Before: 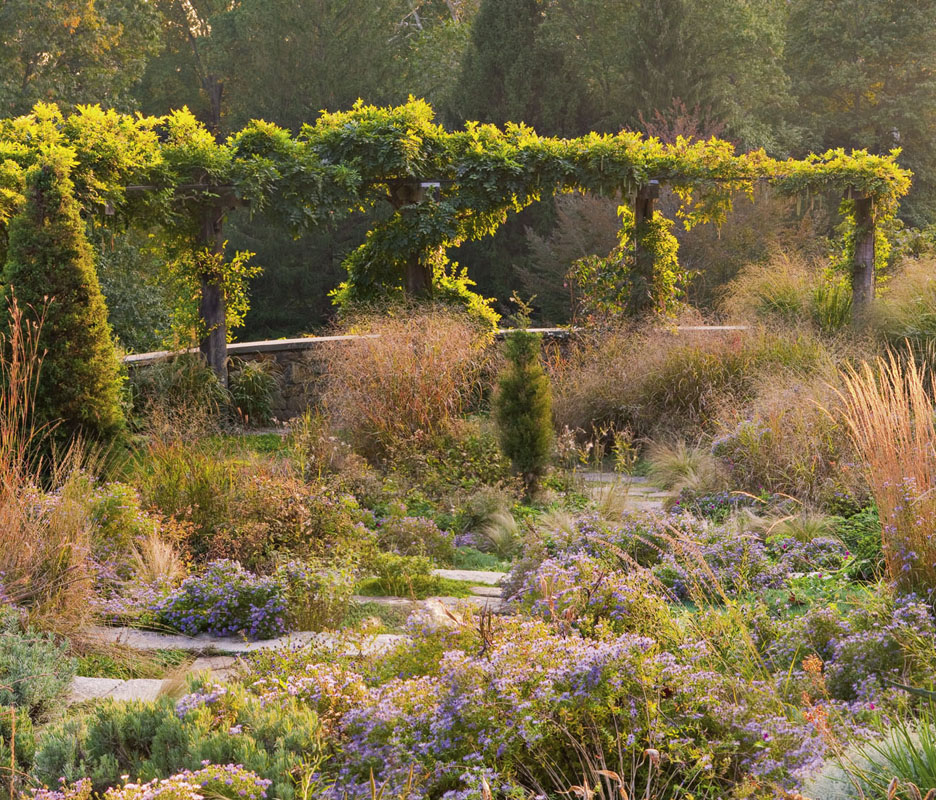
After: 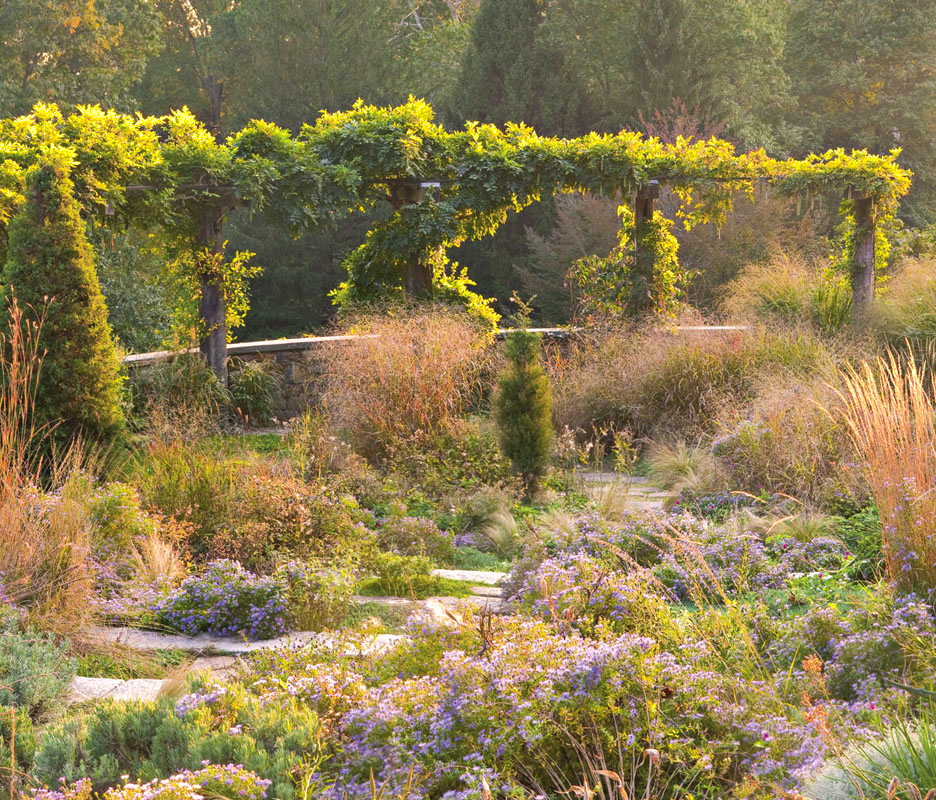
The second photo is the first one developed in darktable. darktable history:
shadows and highlights: on, module defaults
exposure: black level correction 0, exposure 0.5 EV, compensate exposure bias true, compensate highlight preservation false
